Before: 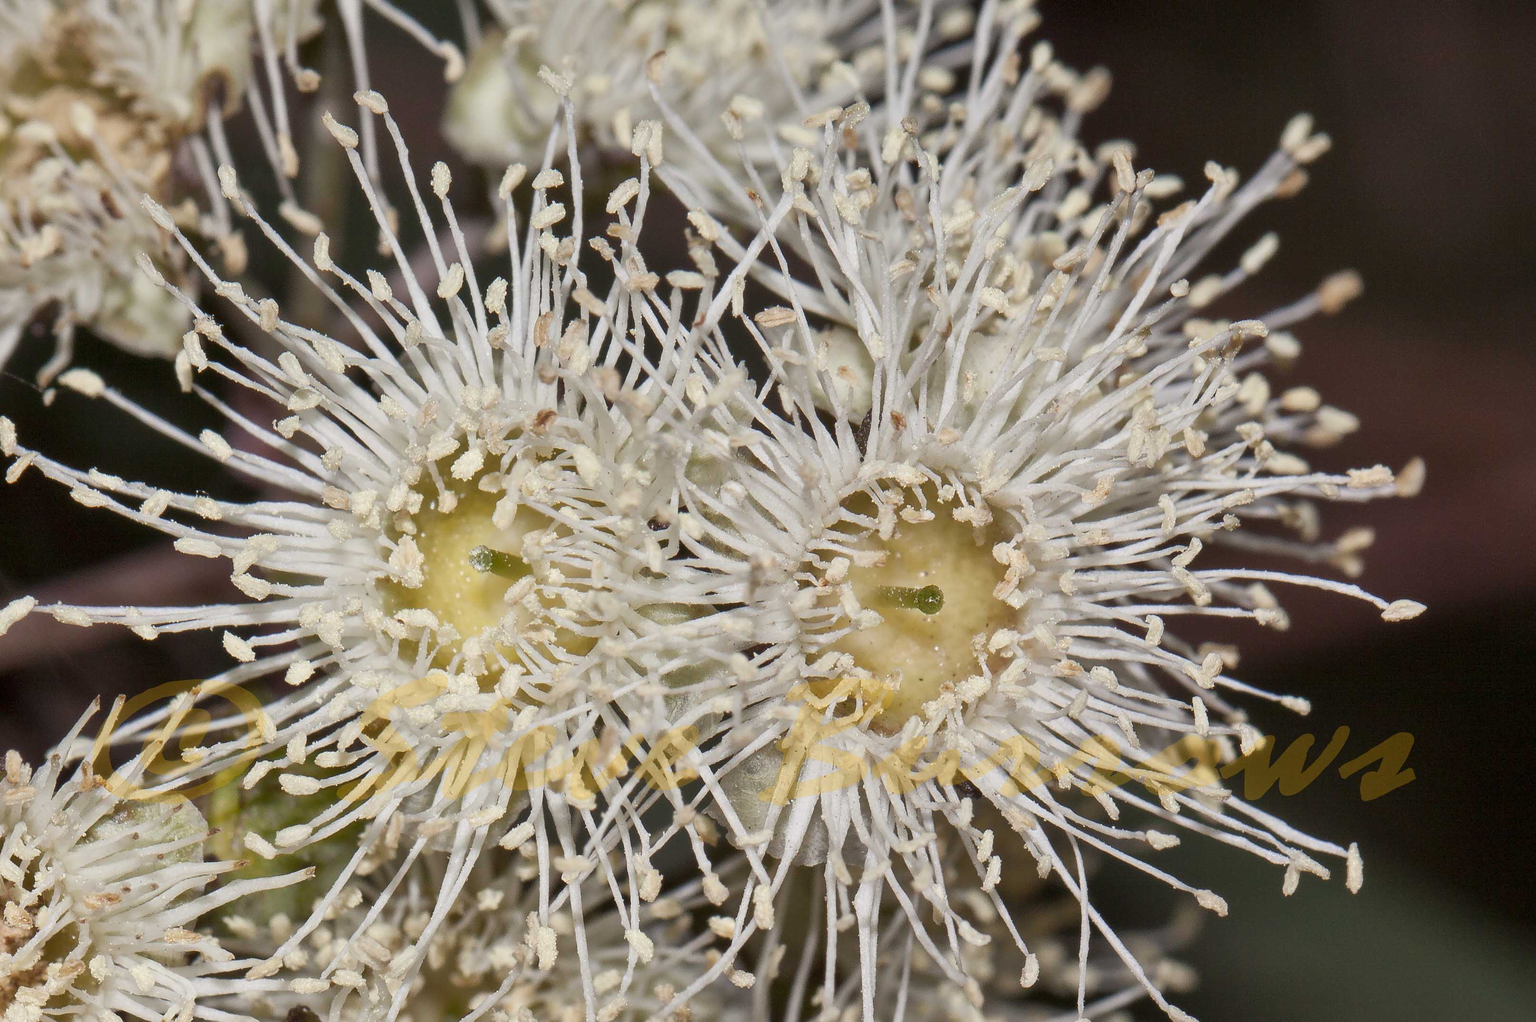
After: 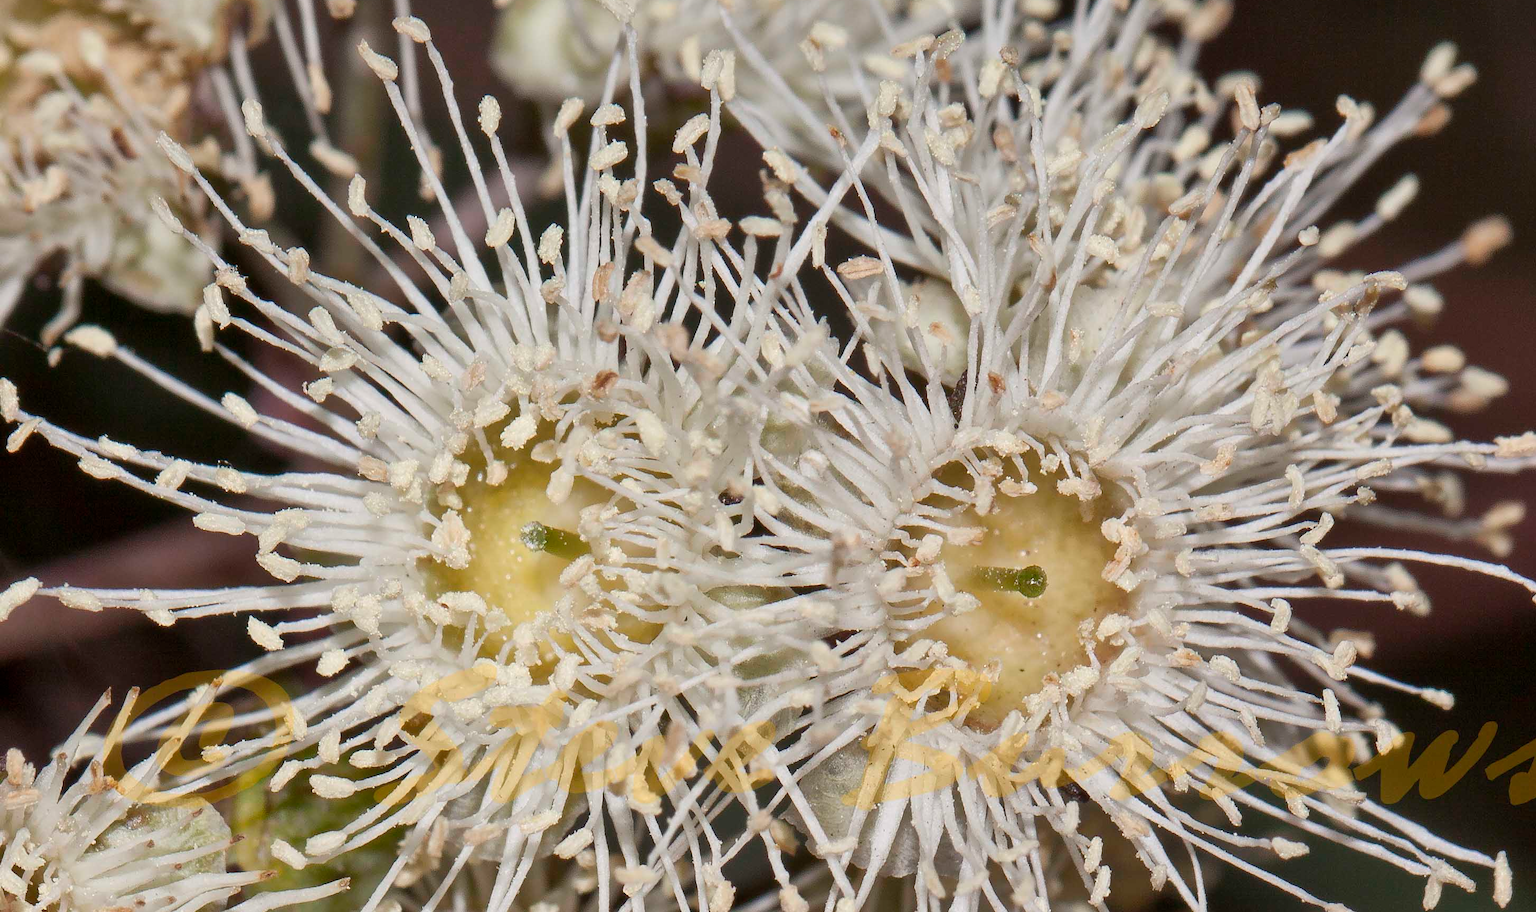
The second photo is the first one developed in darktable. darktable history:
crop: top 7.435%, right 9.824%, bottom 12.068%
